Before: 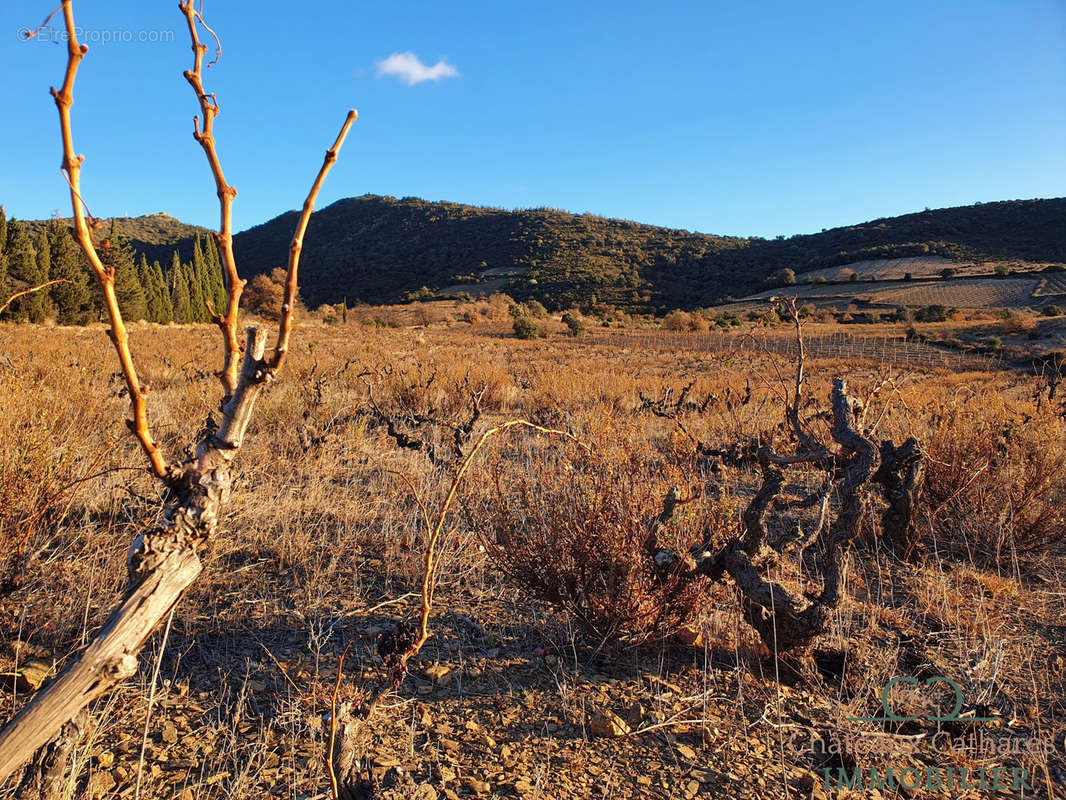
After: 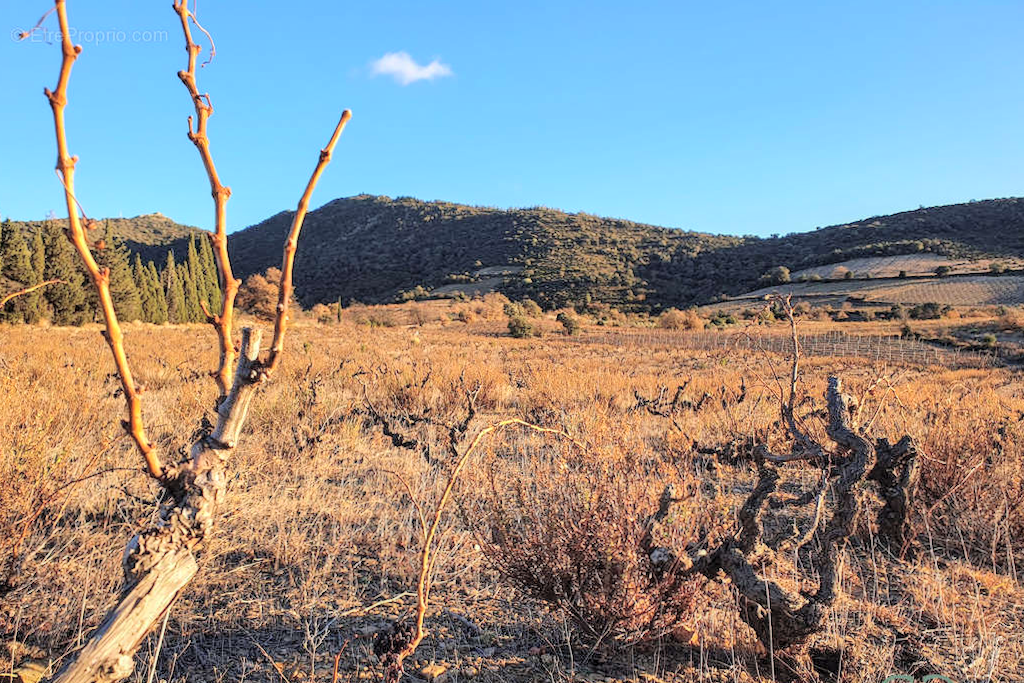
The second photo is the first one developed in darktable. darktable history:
shadows and highlights: shadows -20, white point adjustment -2, highlights -35
global tonemap: drago (0.7, 100)
crop and rotate: angle 0.2°, left 0.275%, right 3.127%, bottom 14.18%
local contrast: on, module defaults
